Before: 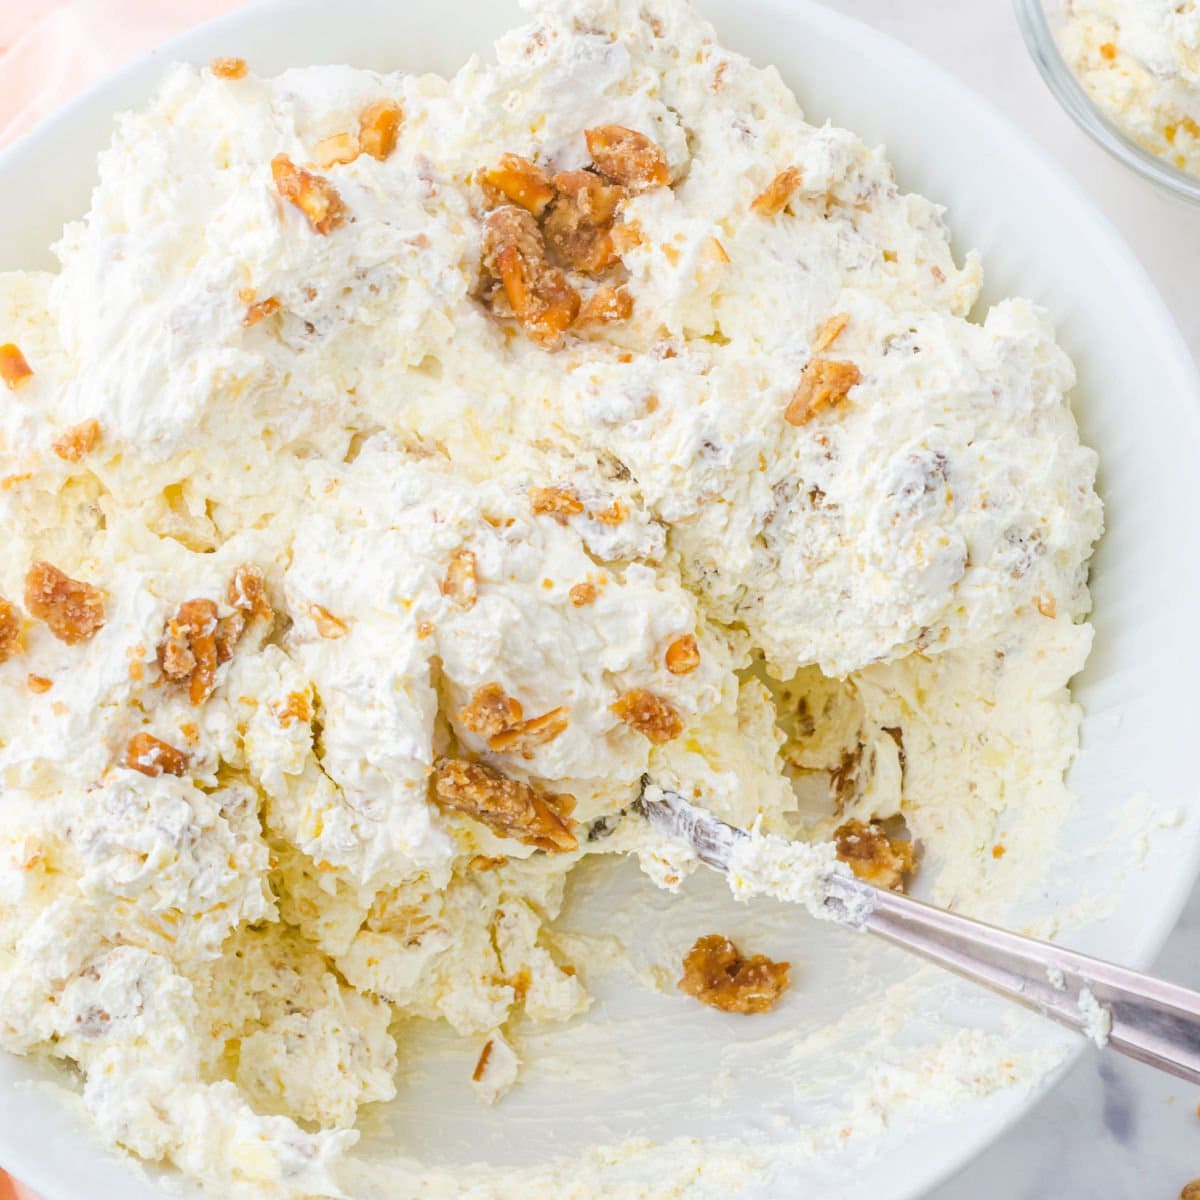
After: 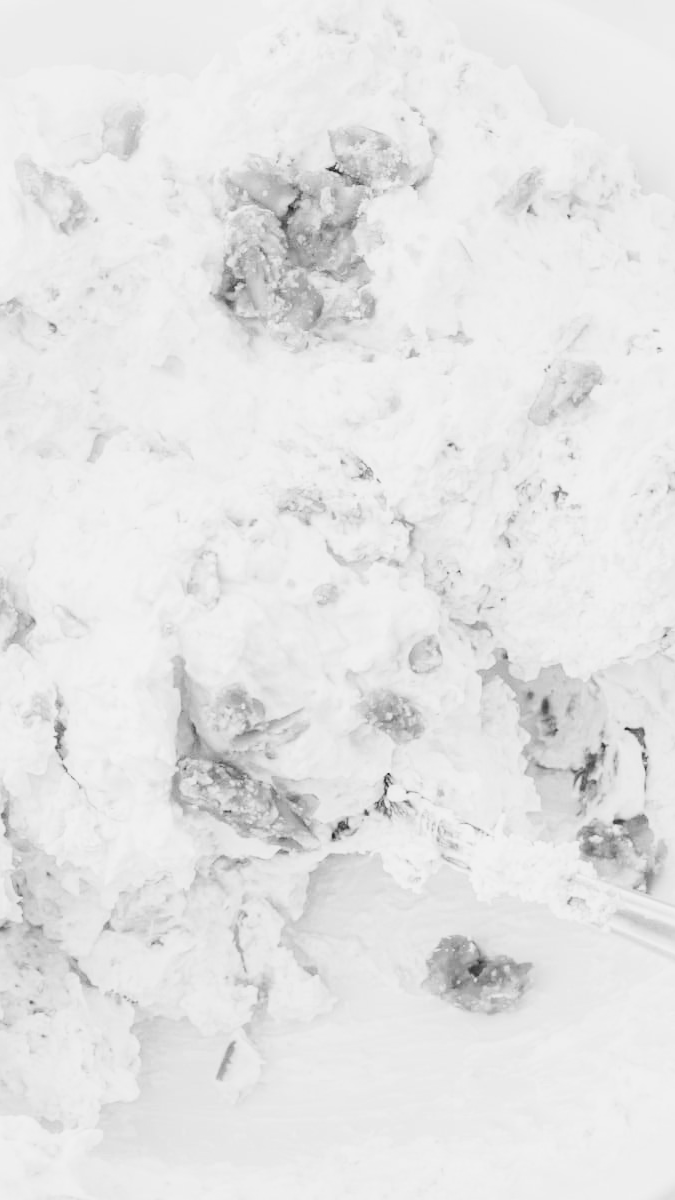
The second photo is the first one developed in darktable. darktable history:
monochrome: on, module defaults
sigmoid: contrast 1.7, skew -0.2, preserve hue 0%, red attenuation 0.1, red rotation 0.035, green attenuation 0.1, green rotation -0.017, blue attenuation 0.15, blue rotation -0.052, base primaries Rec2020
crop: left 21.496%, right 22.254%
exposure: black level correction 0, exposure 1.1 EV, compensate highlight preservation false
color calibration: illuminant as shot in camera, x 0.383, y 0.38, temperature 3949.15 K, gamut compression 1.66
shadows and highlights: shadows 62.66, white point adjustment 0.37, highlights -34.44, compress 83.82%
color correction: highlights a* -4.73, highlights b* 5.06, saturation 0.97
